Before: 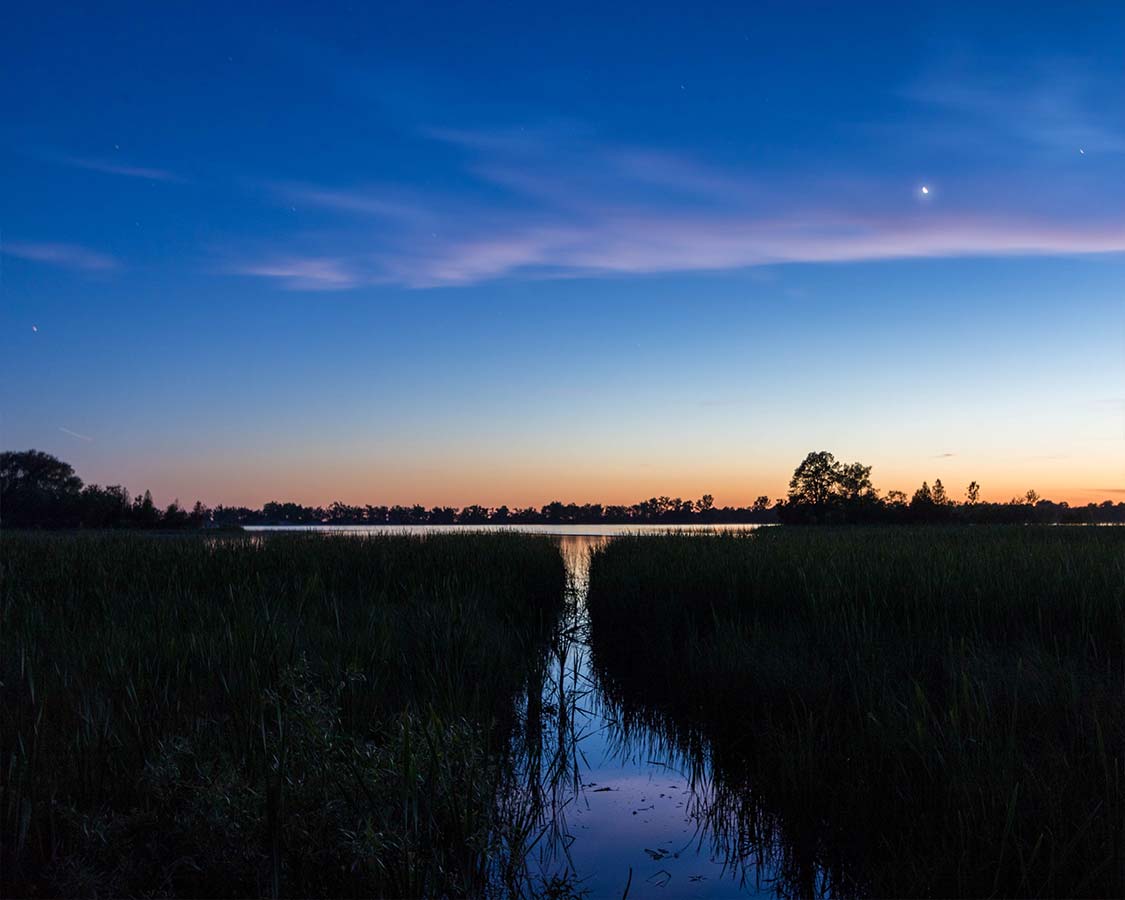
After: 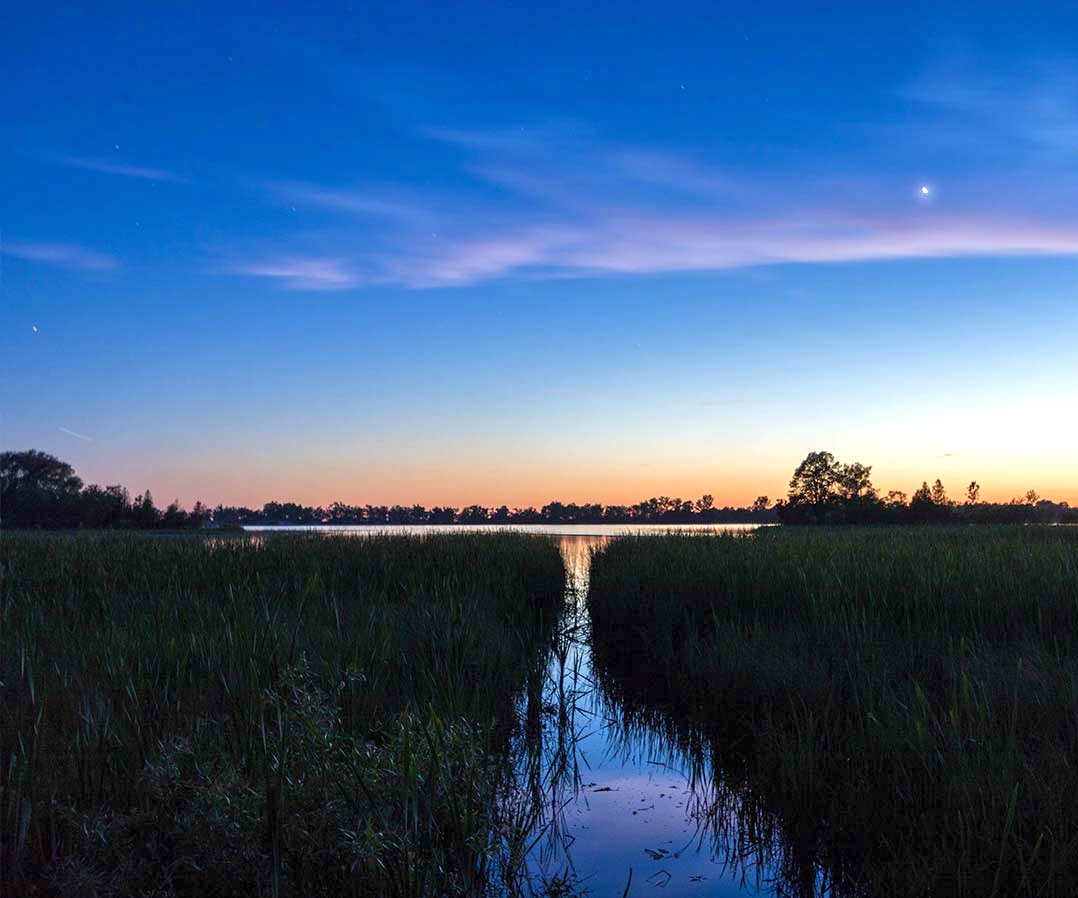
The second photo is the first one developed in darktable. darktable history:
exposure: exposure 0.377 EV, compensate highlight preservation false
crop: right 4.174%, bottom 0.037%
tone equalizer: -8 EV 1.03 EV, -7 EV 1.01 EV, -6 EV 0.987 EV, -5 EV 1 EV, -4 EV 0.994 EV, -3 EV 0.77 EV, -2 EV 0.52 EV, -1 EV 0.254 EV
